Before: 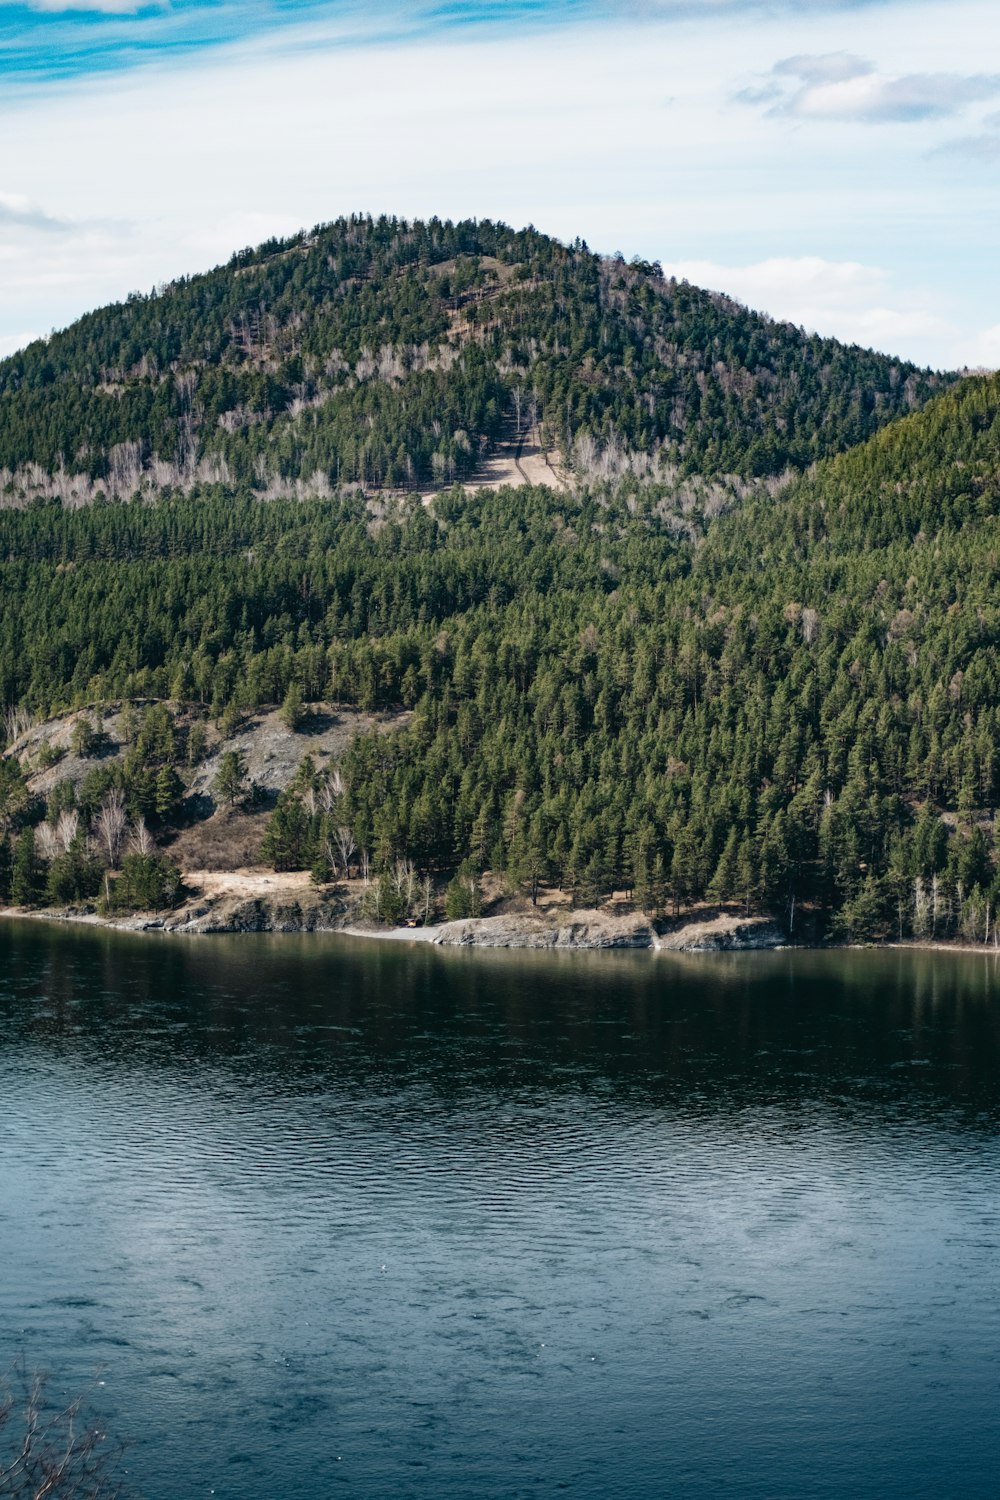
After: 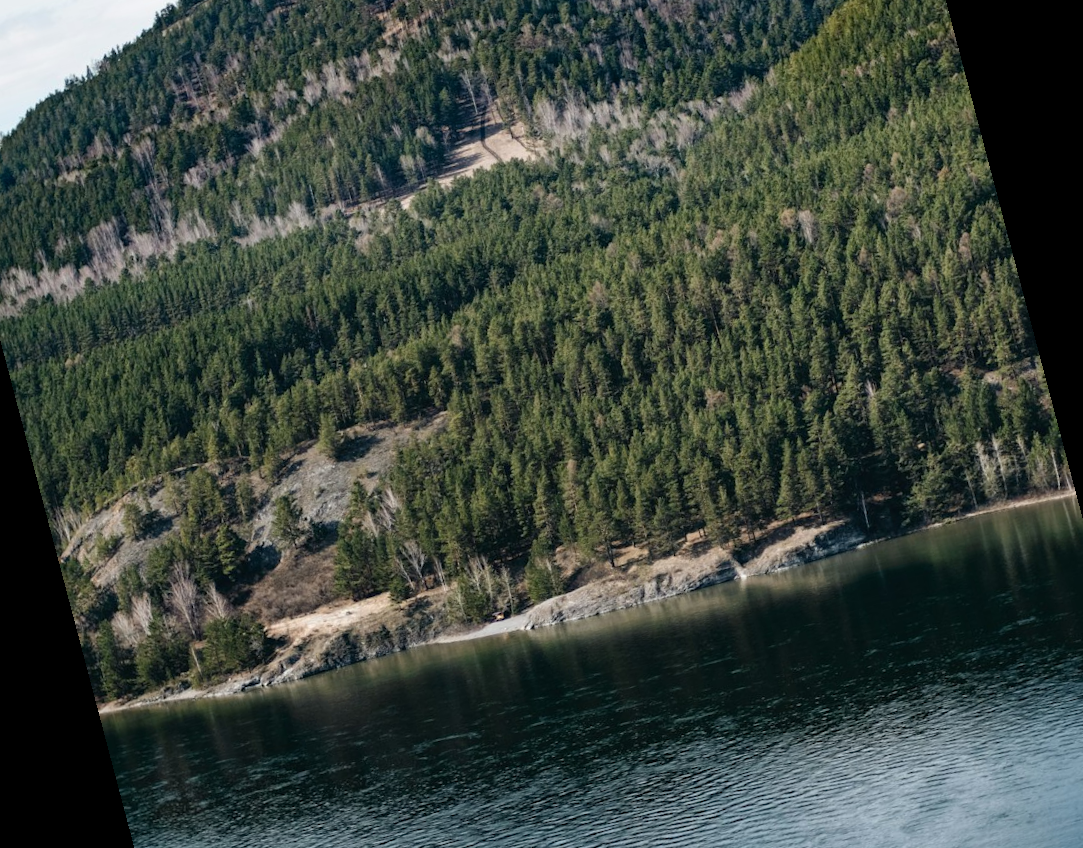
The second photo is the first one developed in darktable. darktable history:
rotate and perspective: rotation -14.8°, crop left 0.1, crop right 0.903, crop top 0.25, crop bottom 0.748
tone equalizer: on, module defaults
